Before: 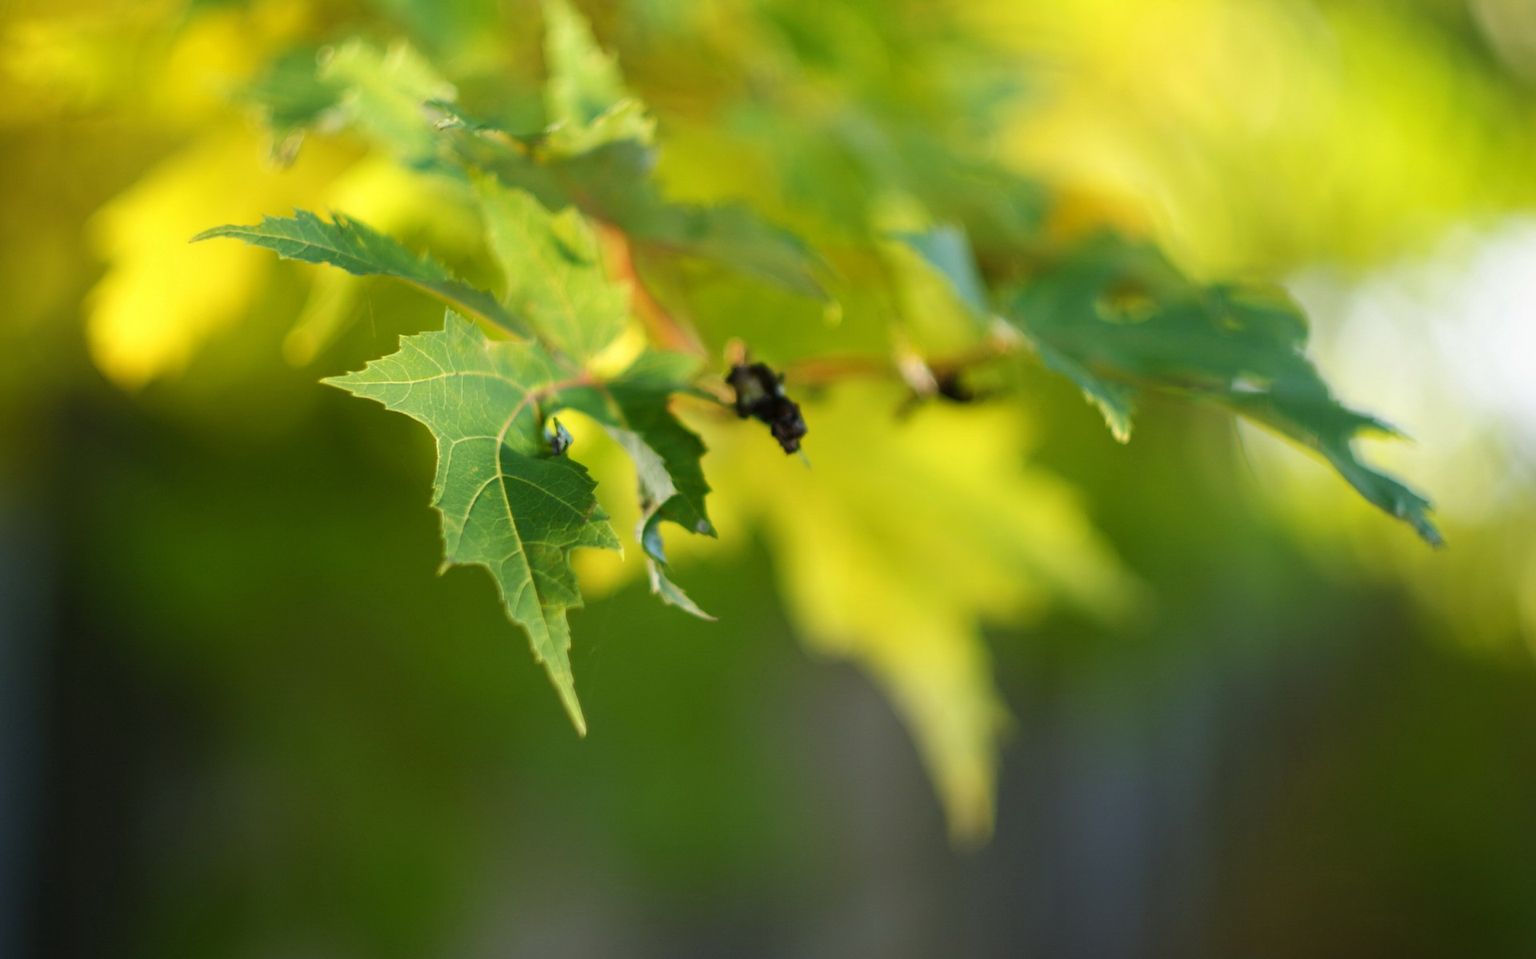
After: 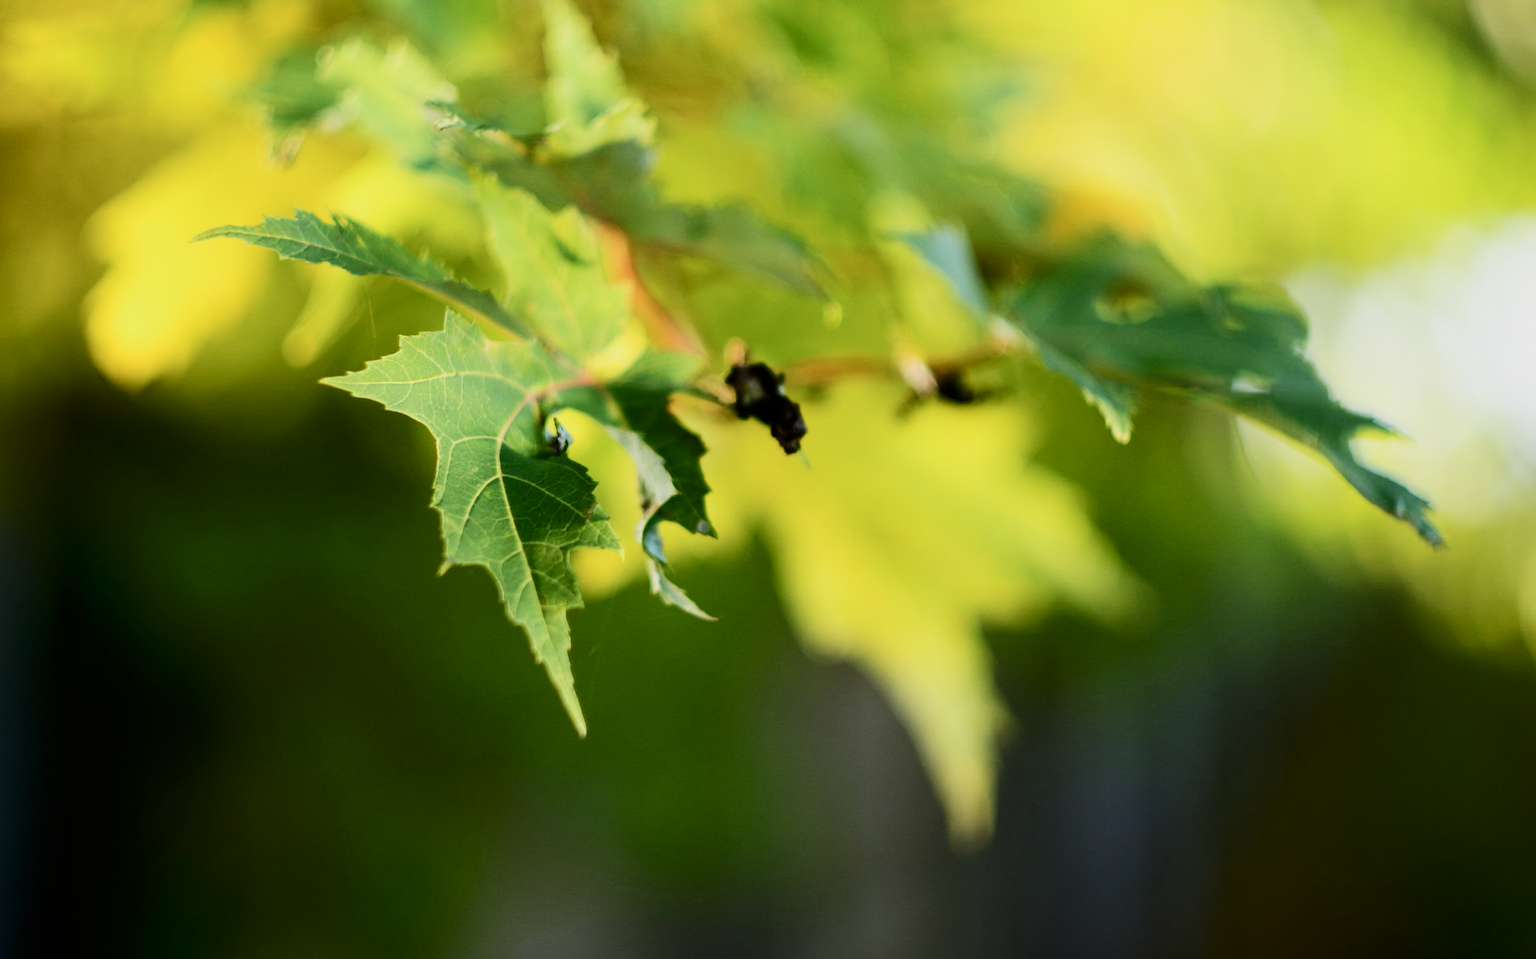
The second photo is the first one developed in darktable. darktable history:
exposure: black level correction 0.001, exposure 0.014 EV, compensate highlight preservation false
contrast brightness saturation: contrast 0.28
filmic rgb: black relative exposure -7.65 EV, white relative exposure 4.56 EV, hardness 3.61, contrast 1.05
